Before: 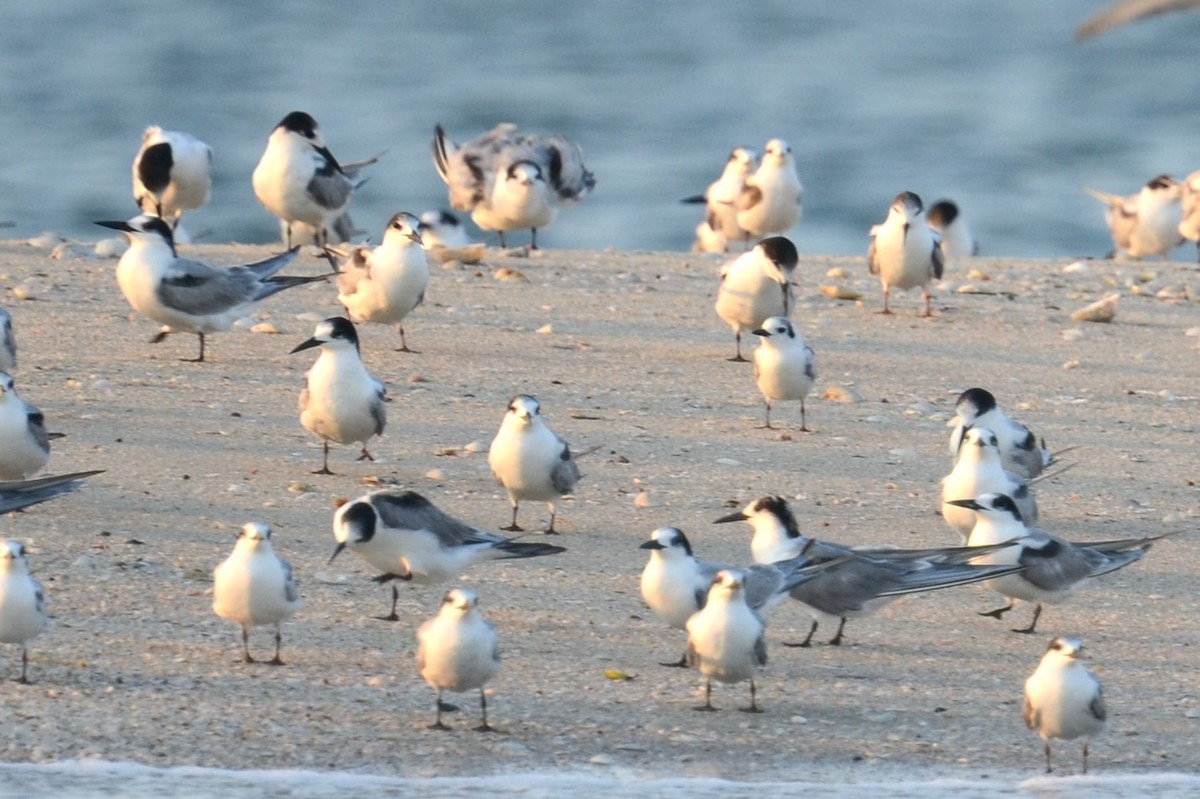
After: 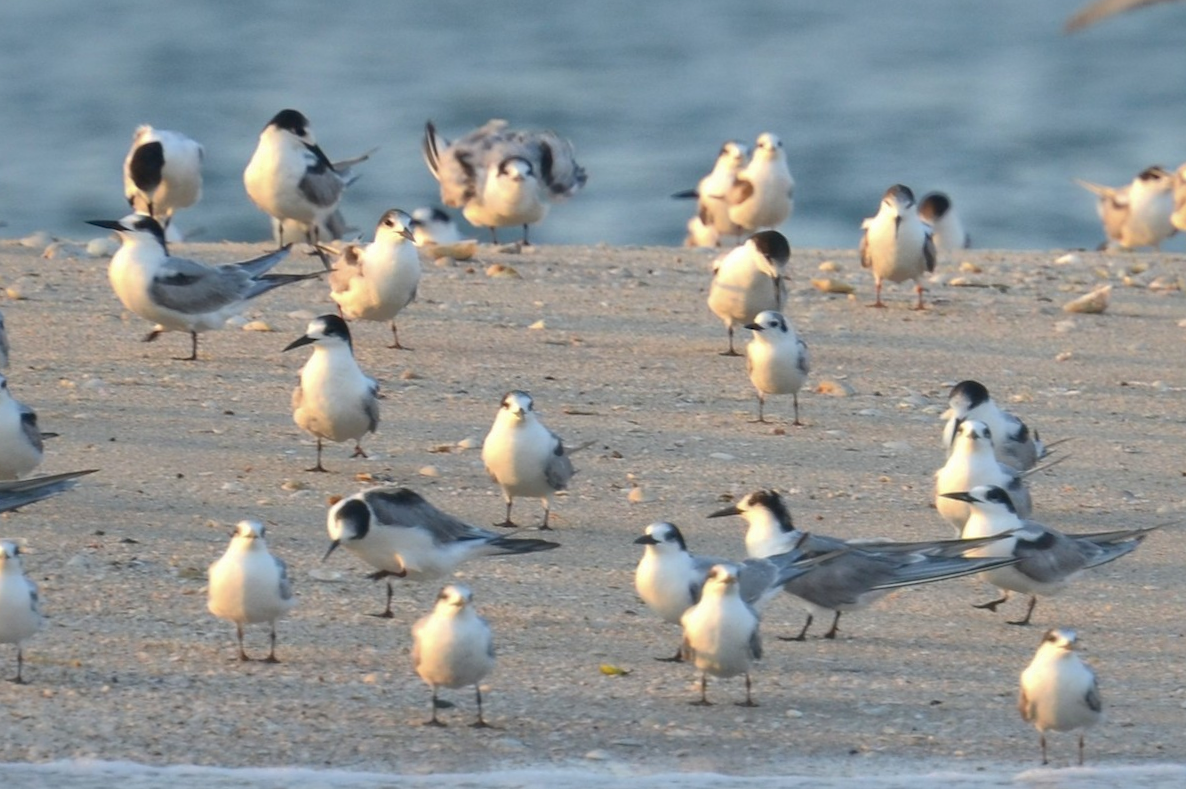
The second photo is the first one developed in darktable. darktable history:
shadows and highlights: shadows 40, highlights -60
rotate and perspective: rotation -0.45°, automatic cropping original format, crop left 0.008, crop right 0.992, crop top 0.012, crop bottom 0.988
